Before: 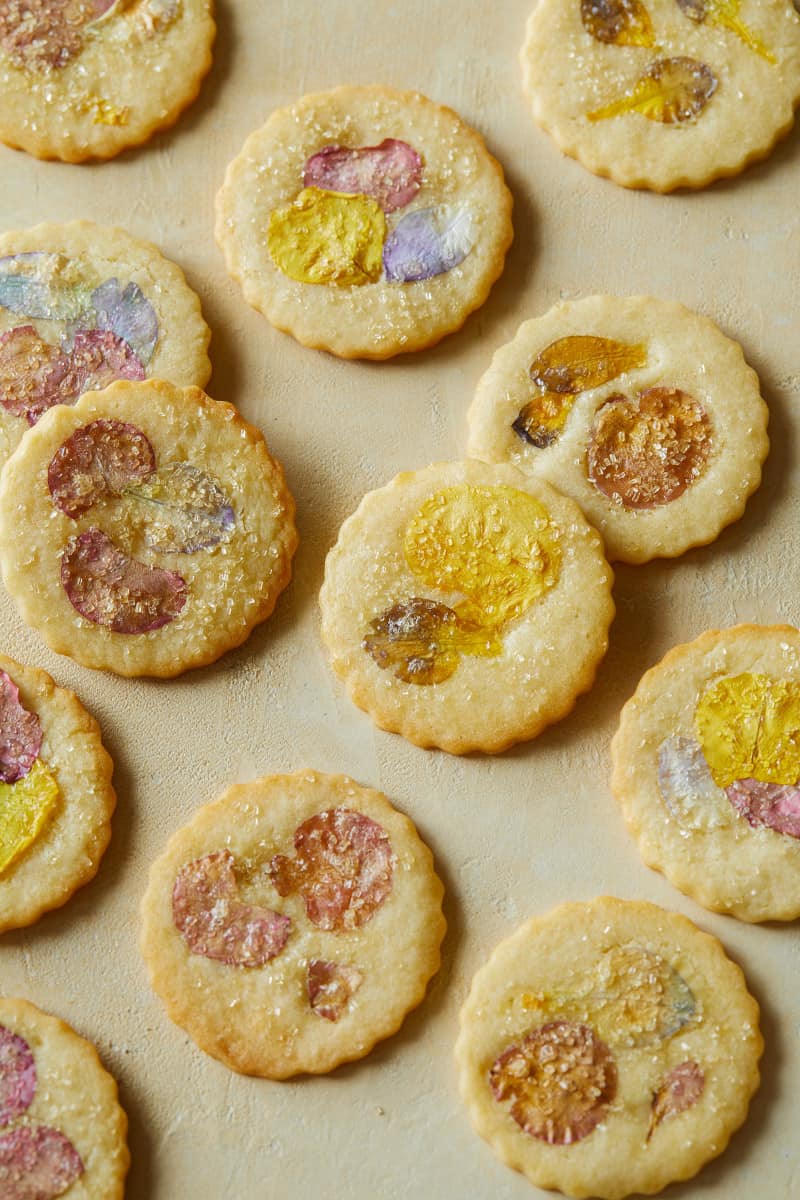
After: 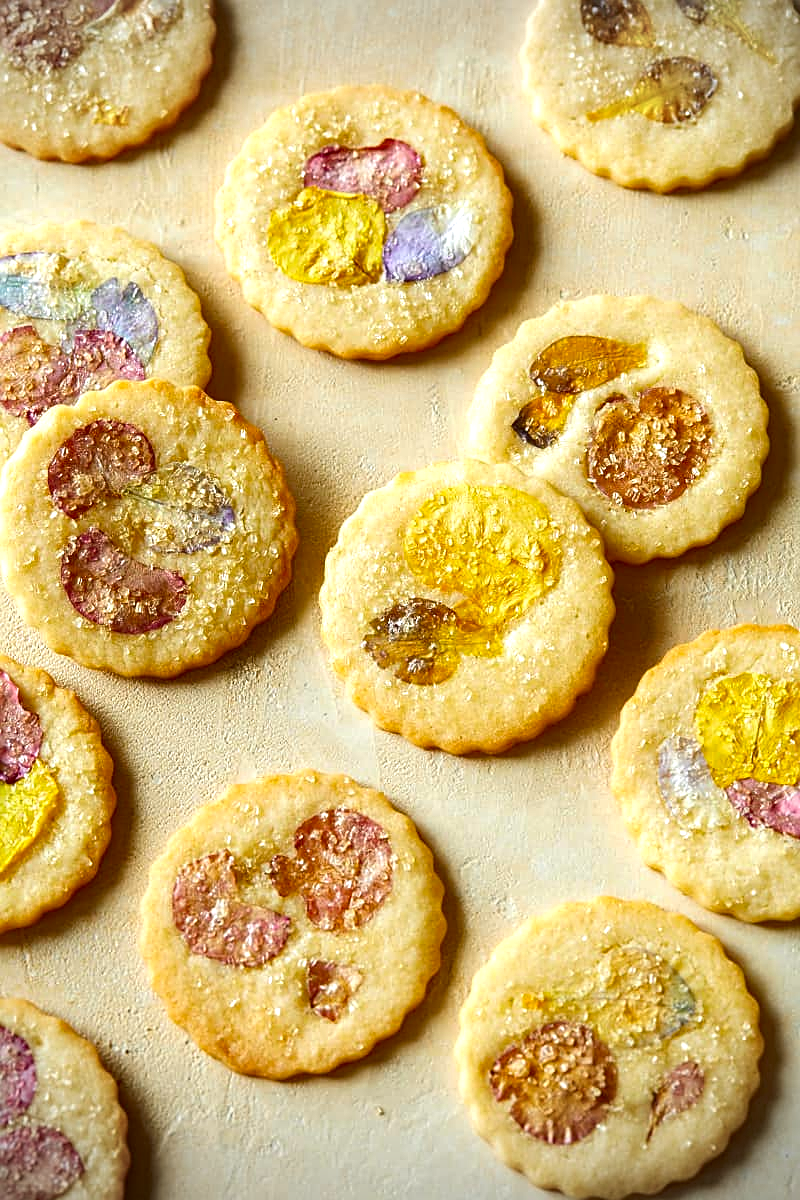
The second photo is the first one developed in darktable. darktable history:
haze removal: compatibility mode true, adaptive false
contrast brightness saturation: contrast 0.069, brightness -0.136, saturation 0.115
shadows and highlights: radius 45.82, white point adjustment 6.66, compress 79.25%, soften with gaussian
local contrast: mode bilateral grid, contrast 99, coarseness 100, detail 92%, midtone range 0.2
sharpen: on, module defaults
exposure: black level correction 0.001, exposure 0.499 EV, compensate highlight preservation false
tone equalizer: -7 EV 0.18 EV, -6 EV 0.086 EV, -5 EV 0.085 EV, -4 EV 0.047 EV, -2 EV -0.024 EV, -1 EV -0.037 EV, +0 EV -0.078 EV
vignetting: fall-off start 97.21%, width/height ratio 1.185
